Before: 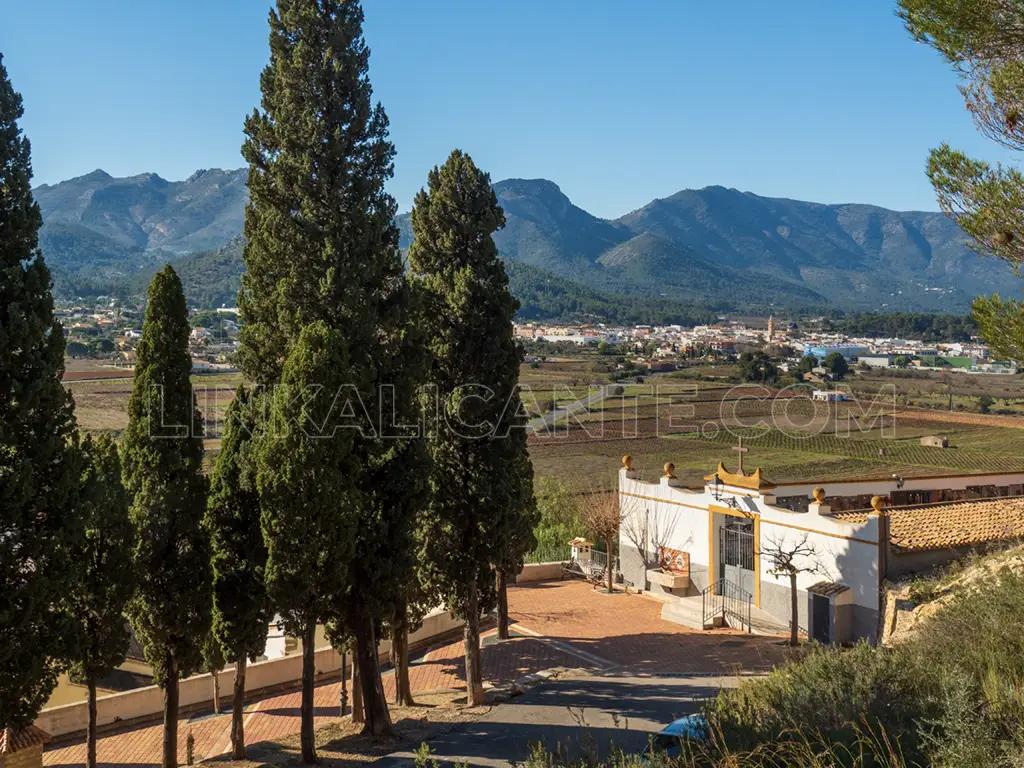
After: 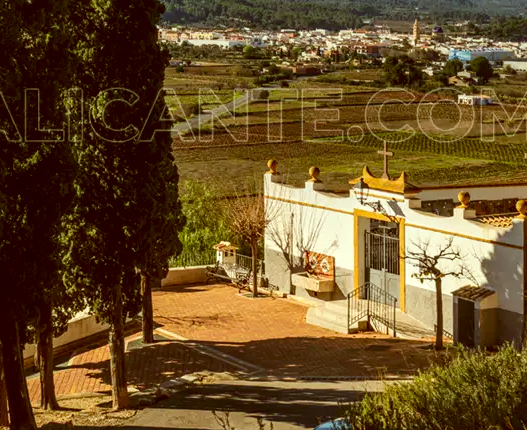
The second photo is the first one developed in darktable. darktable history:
crop: left 34.678%, top 38.632%, right 13.796%, bottom 5.259%
local contrast: on, module defaults
contrast brightness saturation: contrast 0.128, brightness -0.047, saturation 0.156
color correction: highlights a* -5.24, highlights b* 9.8, shadows a* 9.8, shadows b* 24.37
